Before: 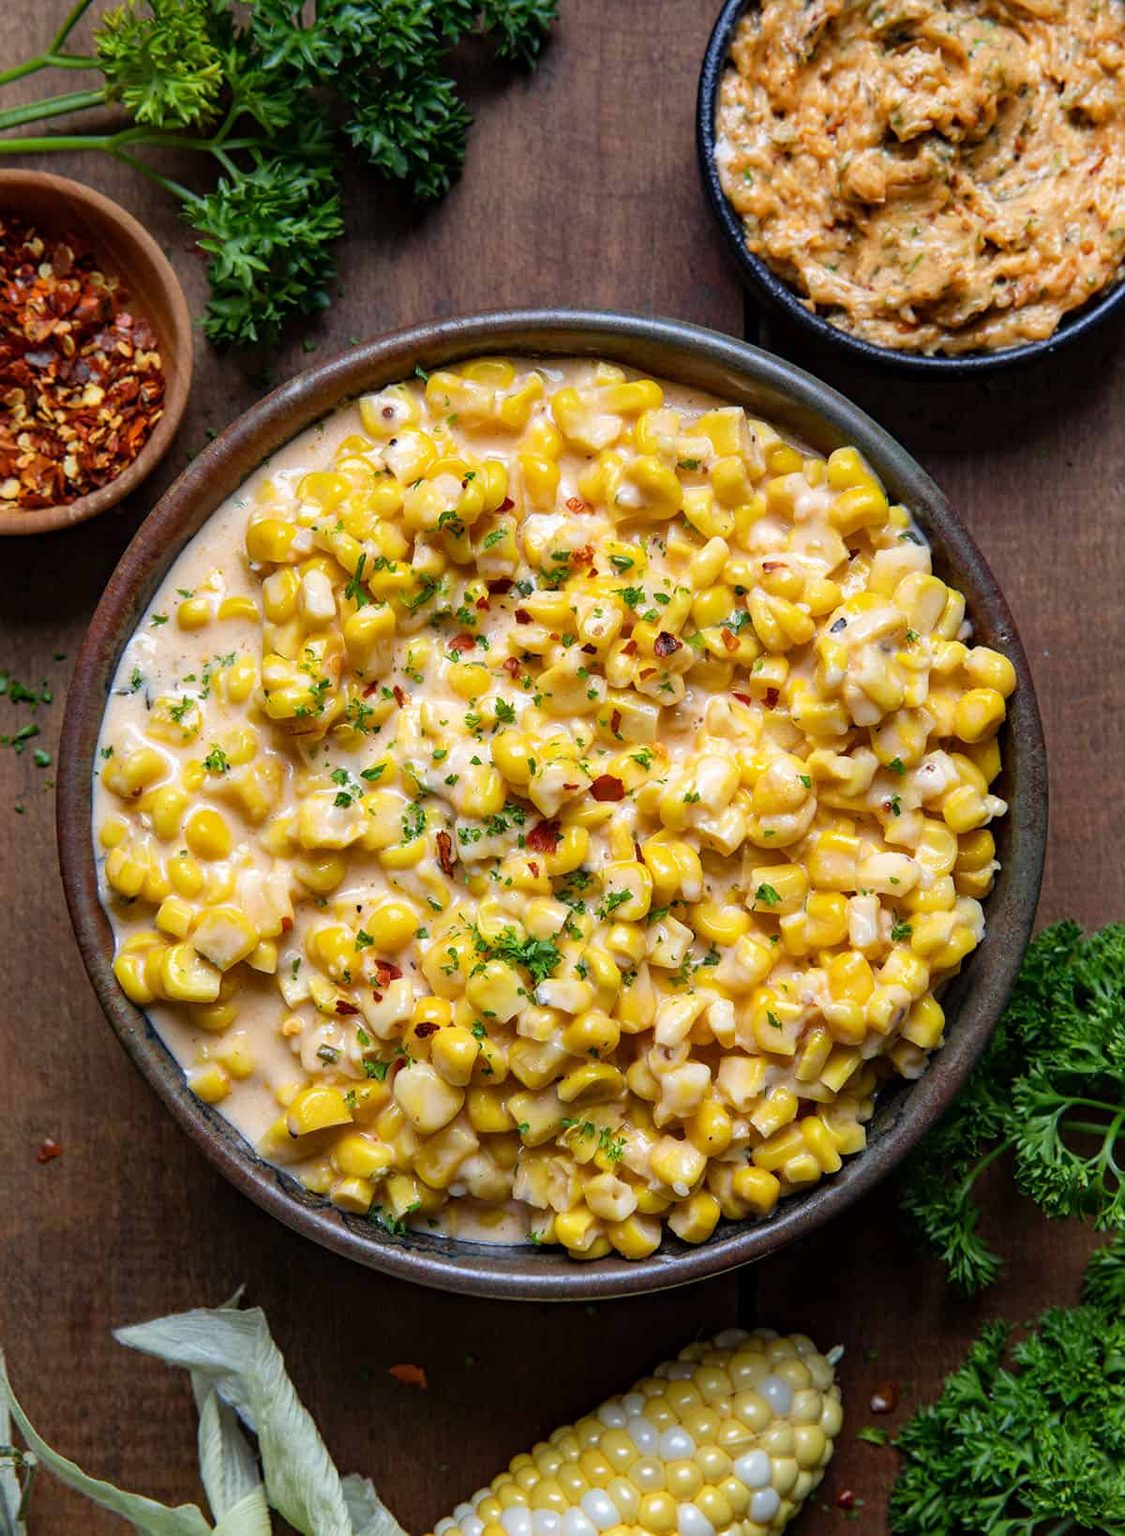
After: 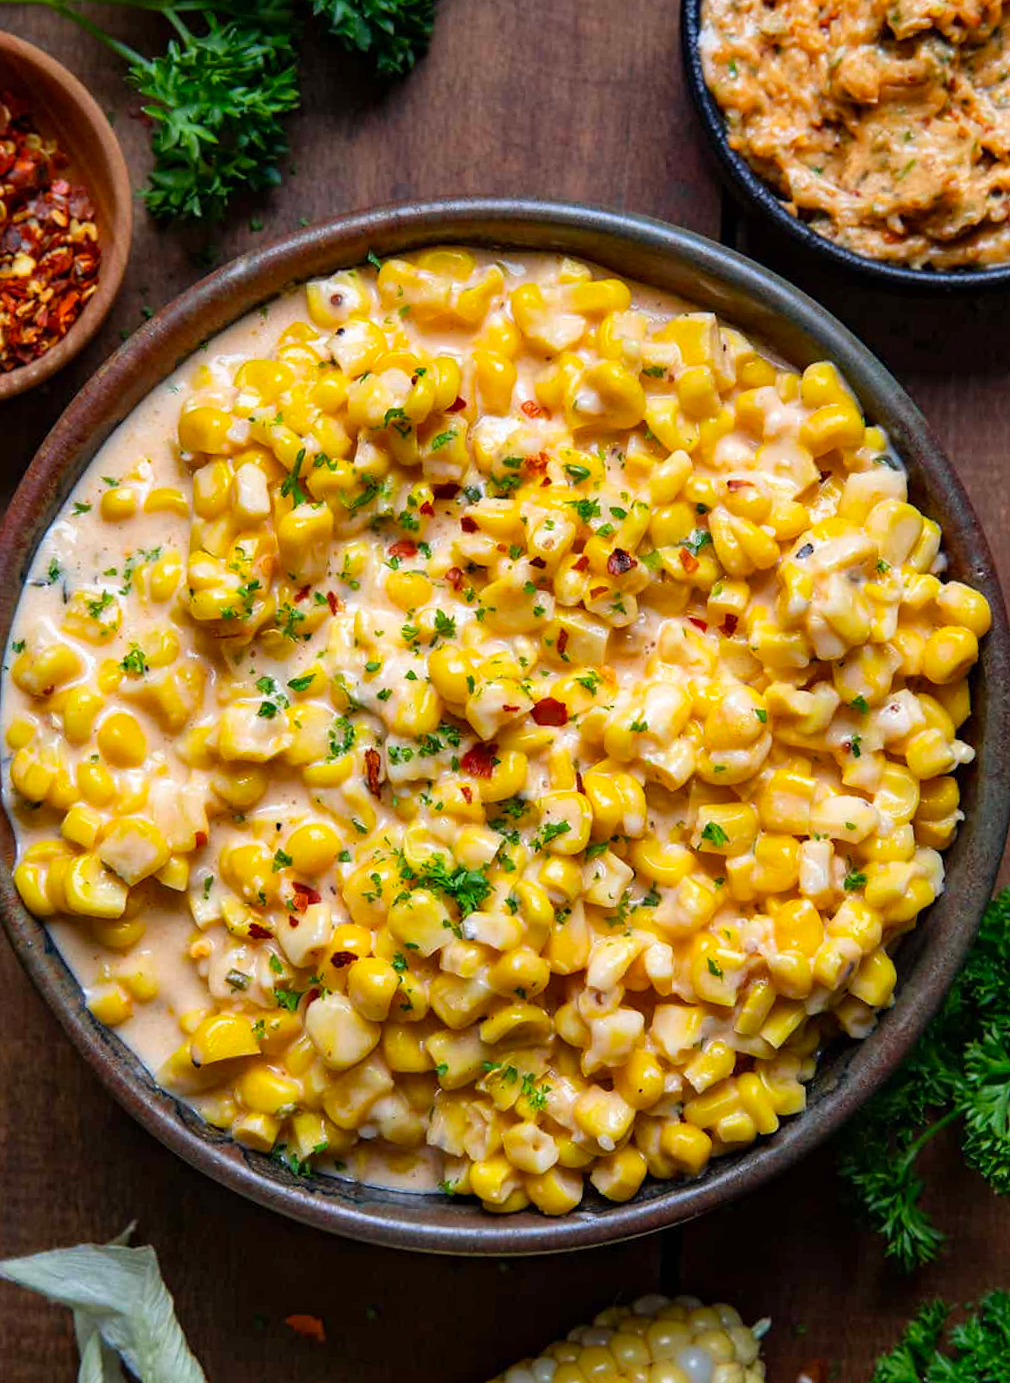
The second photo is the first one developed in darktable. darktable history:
crop and rotate: angle -2.94°, left 5.28%, top 5.161%, right 4.7%, bottom 4.55%
